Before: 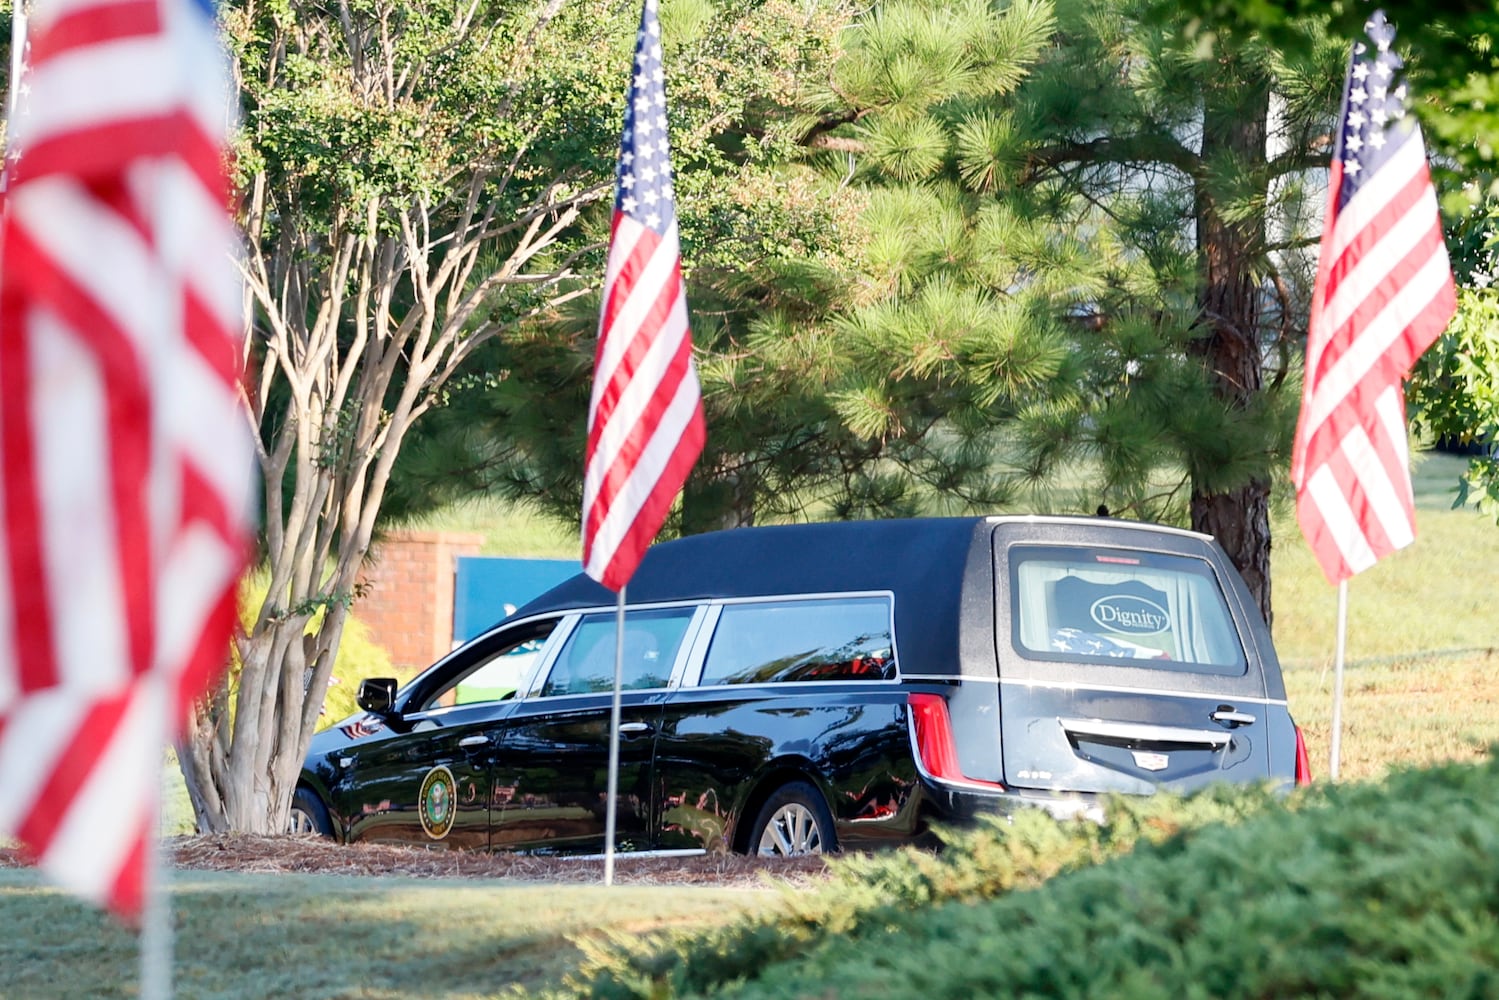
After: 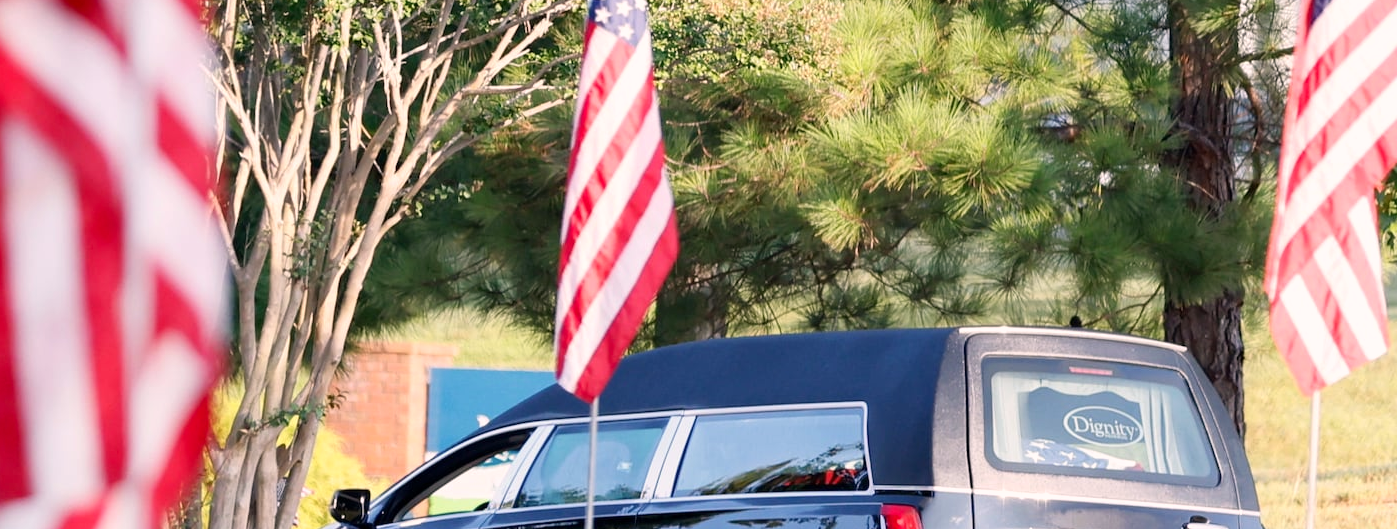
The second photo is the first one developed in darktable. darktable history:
crop: left 1.844%, top 18.938%, right 4.913%, bottom 28.067%
color correction: highlights a* 7.19, highlights b* 3.88
